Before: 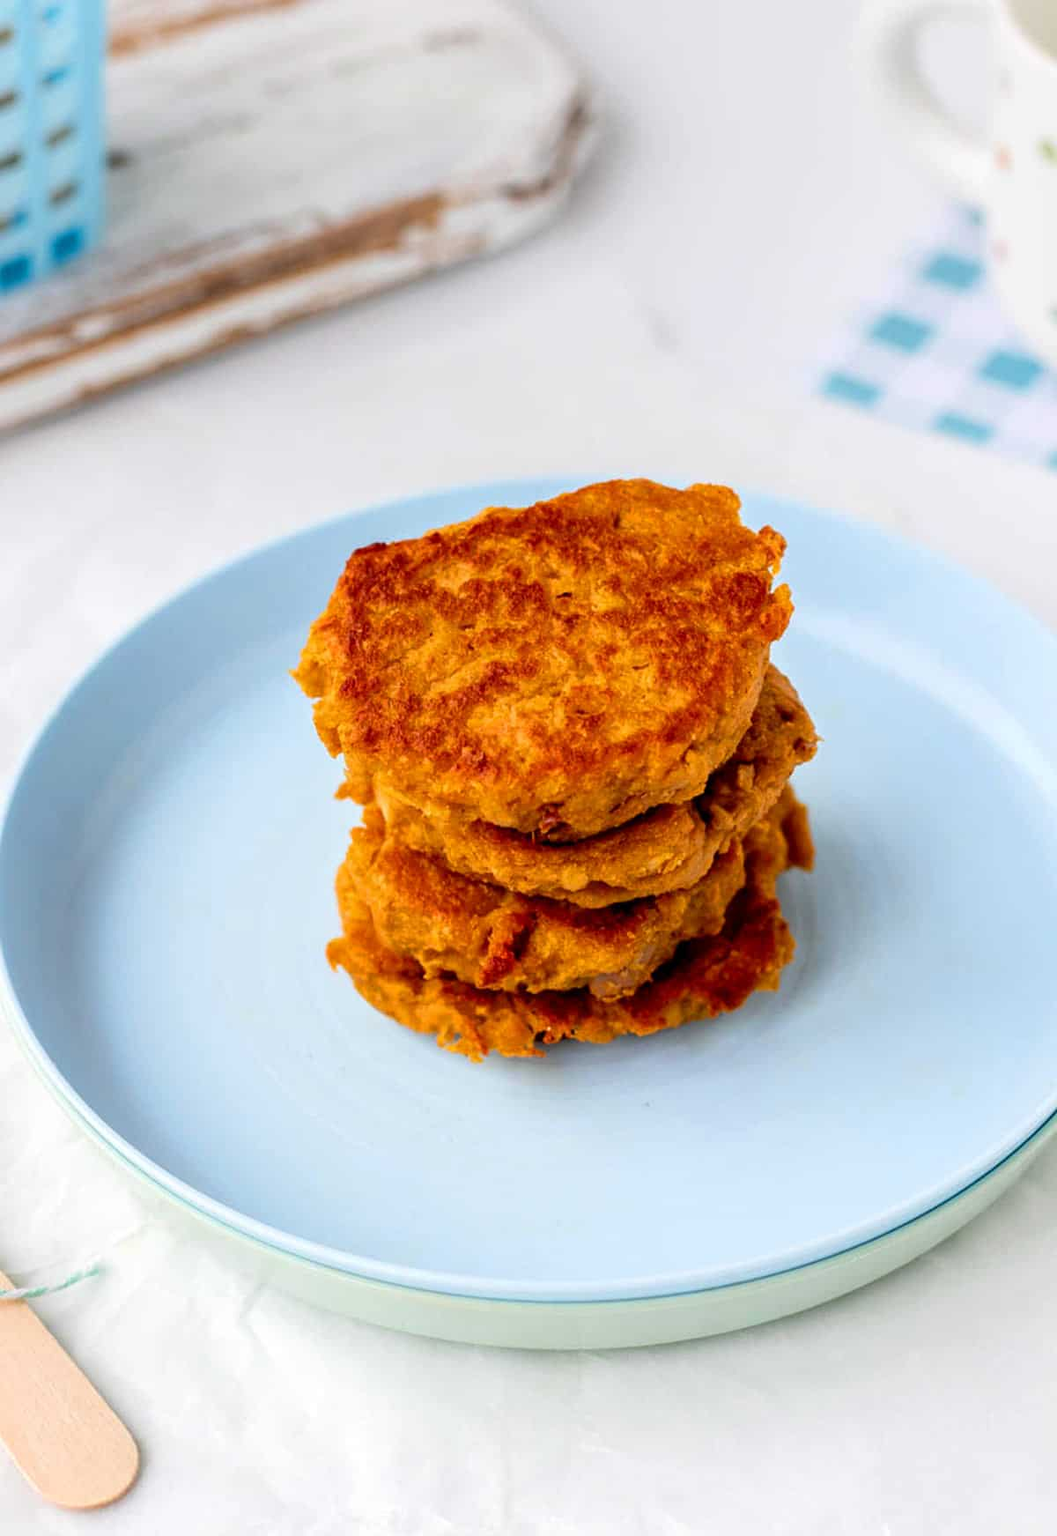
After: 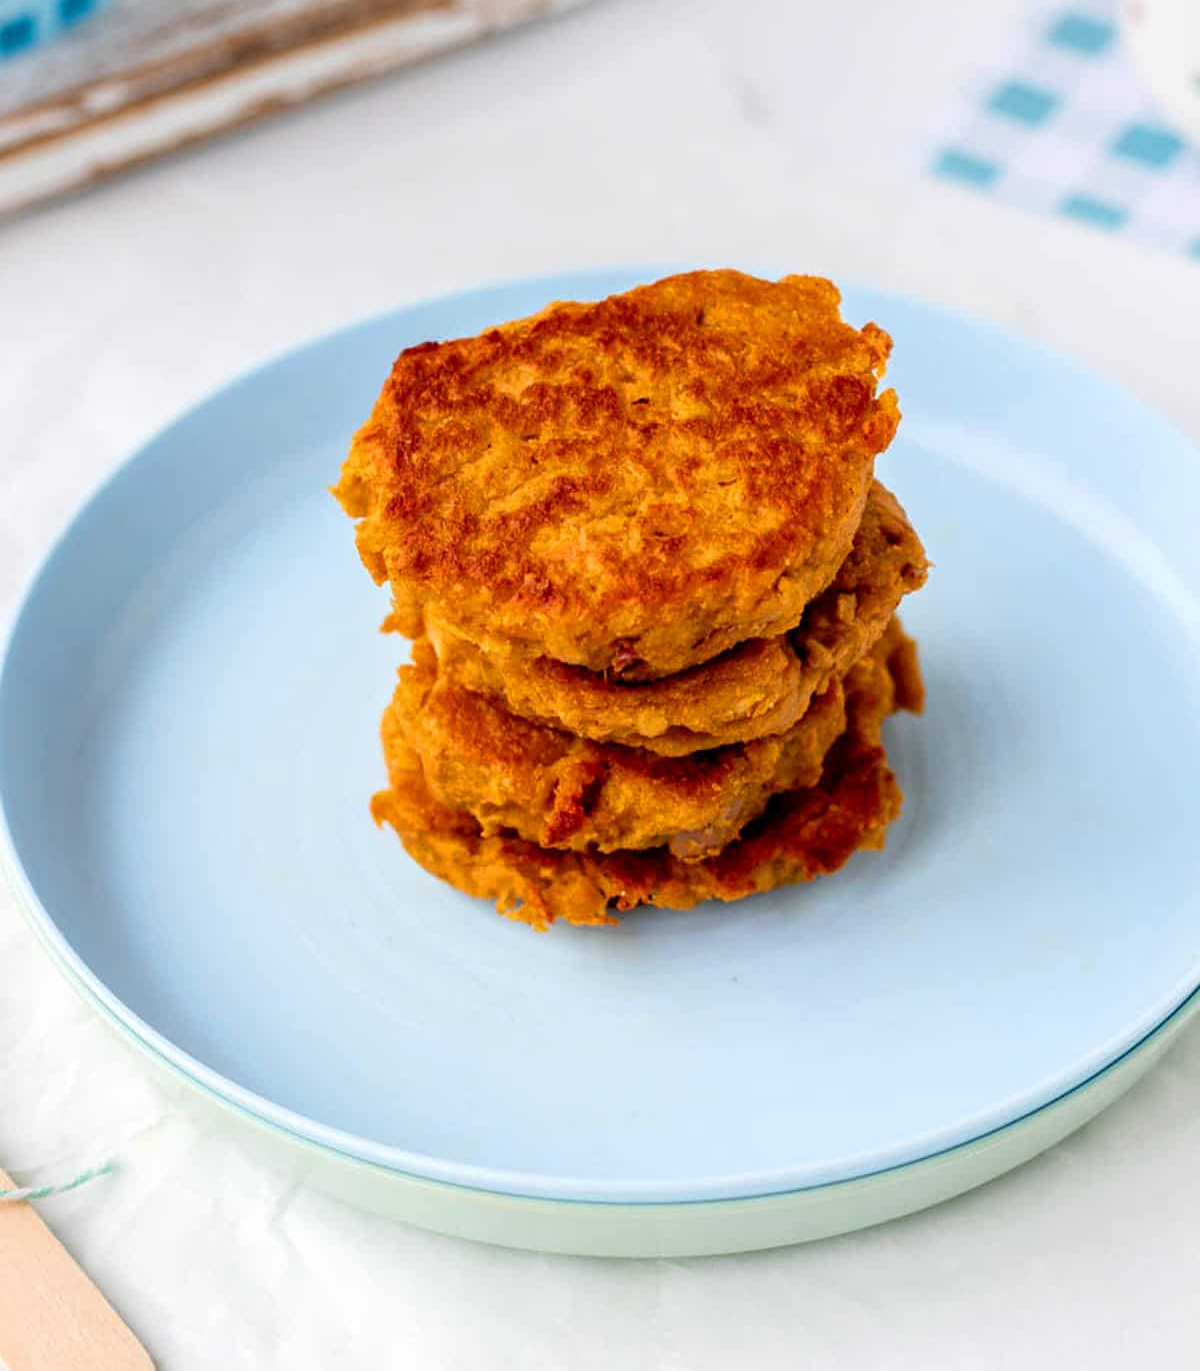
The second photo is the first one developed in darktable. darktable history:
crop and rotate: top 15.776%, bottom 5.557%
exposure: compensate highlight preservation false
